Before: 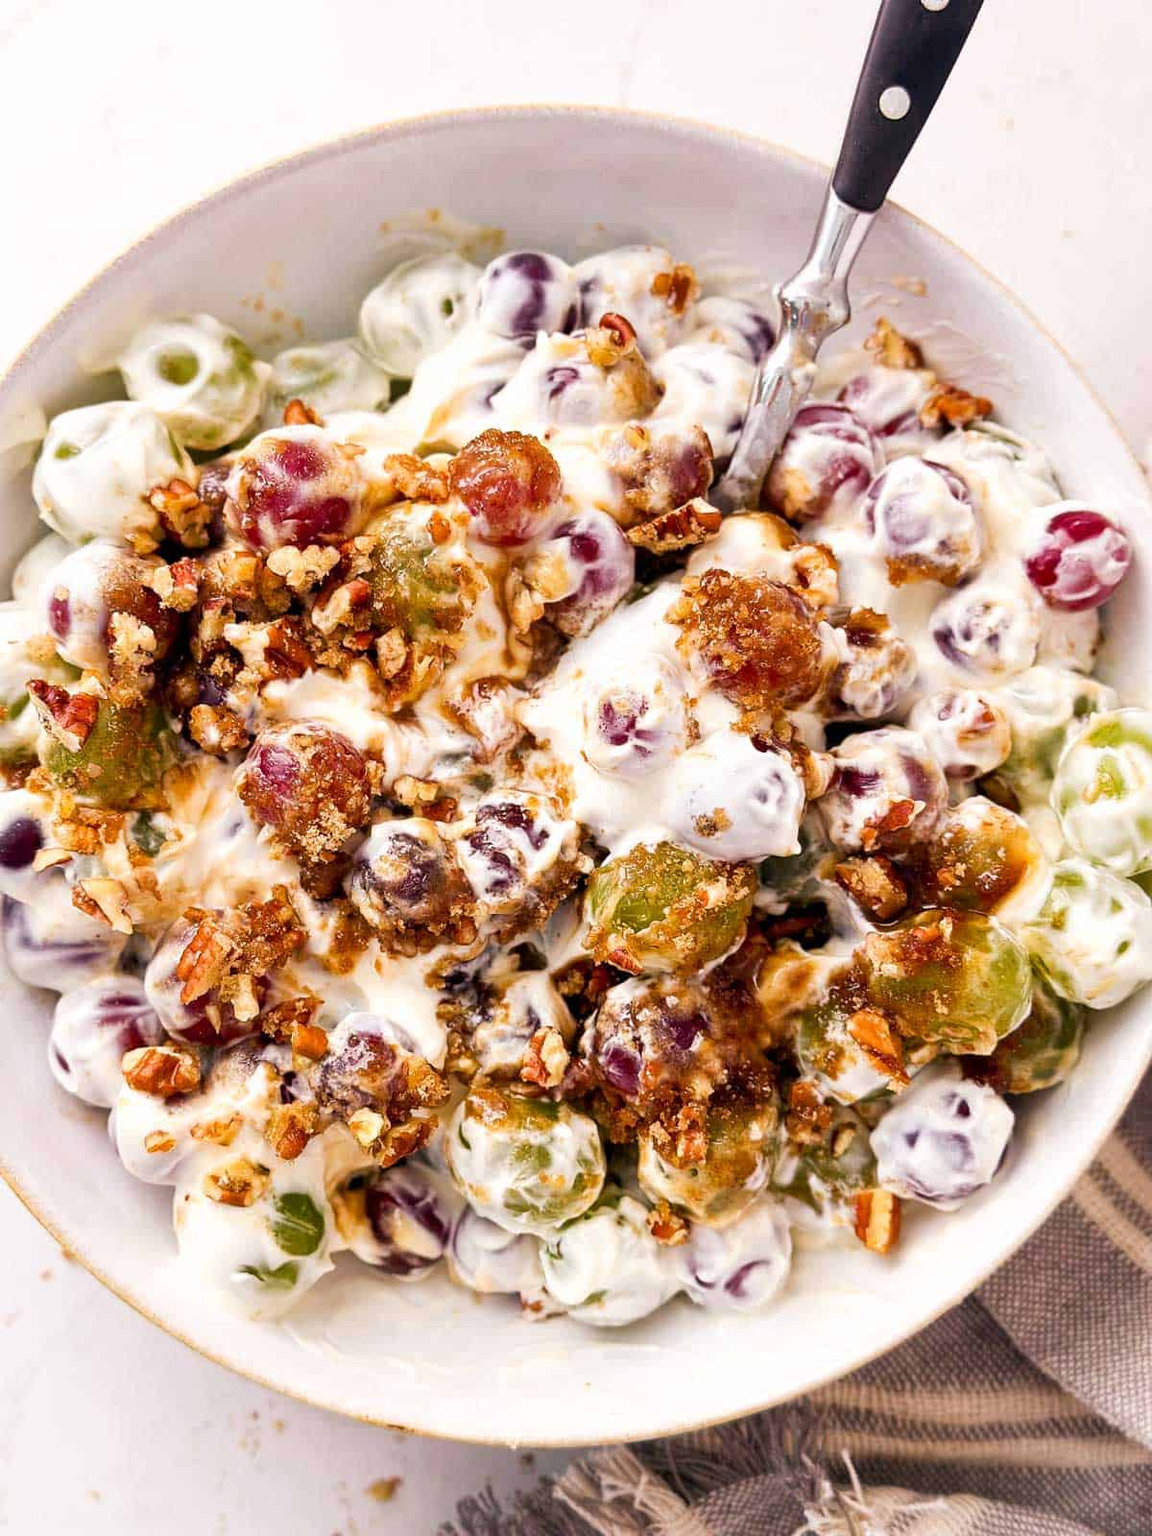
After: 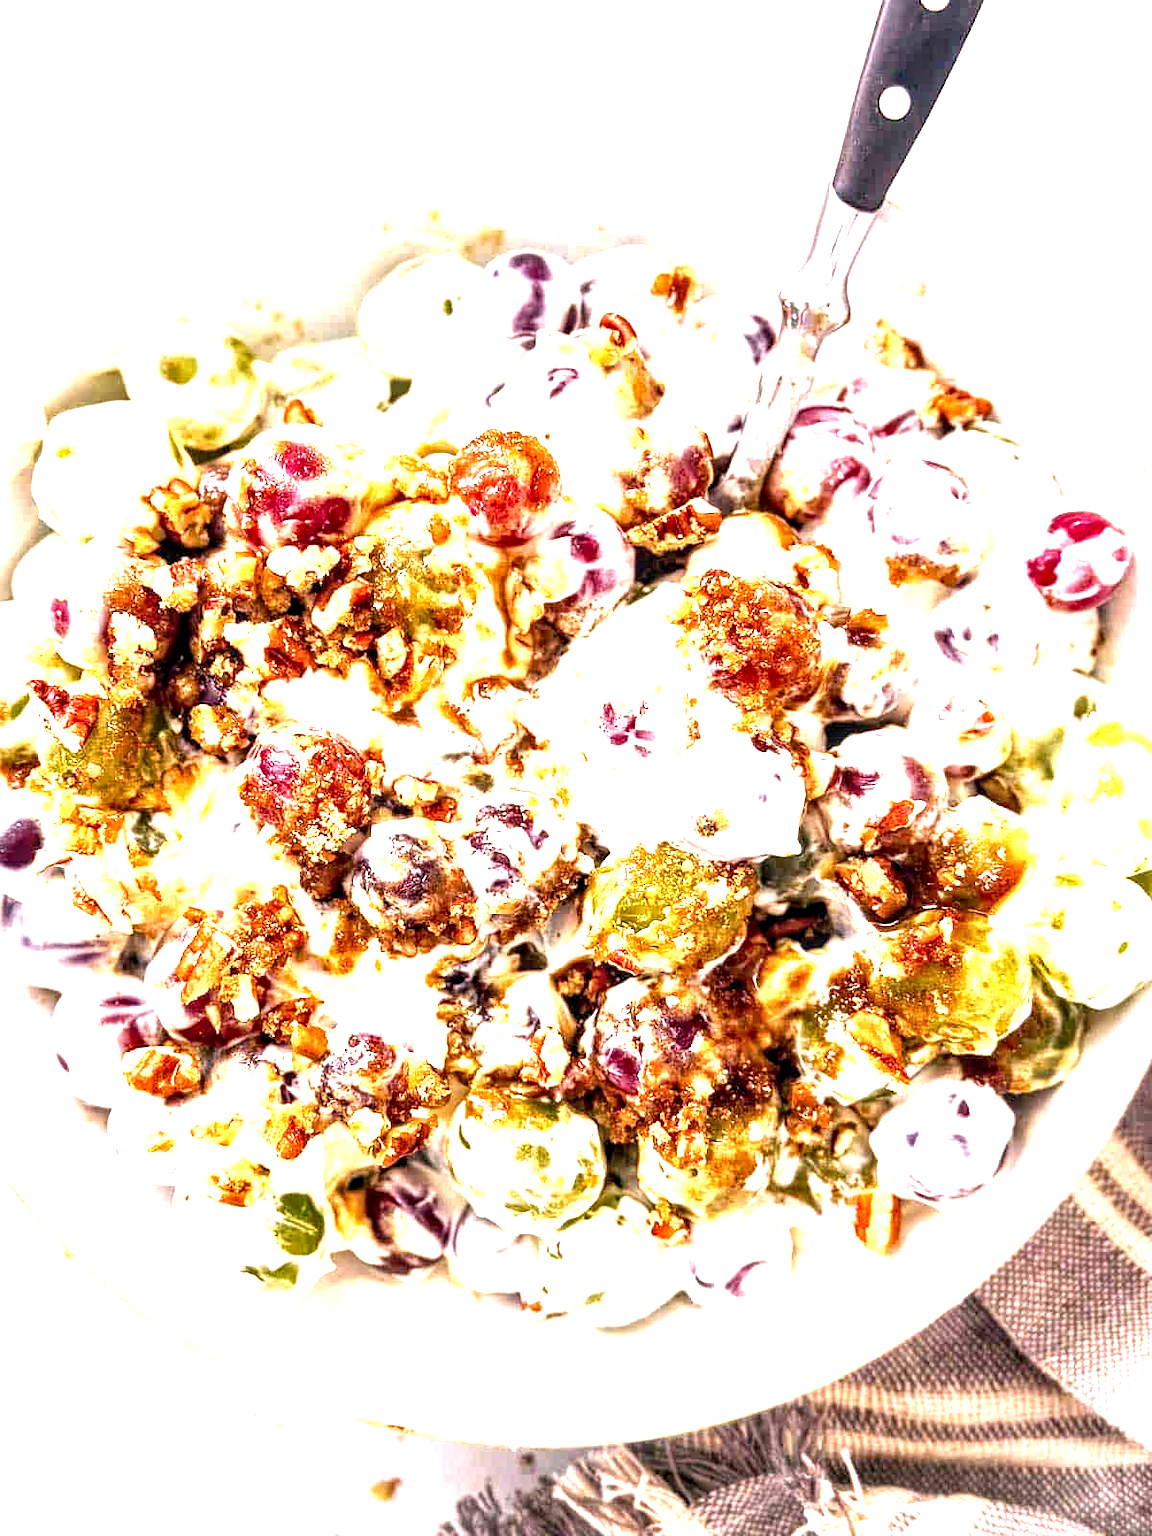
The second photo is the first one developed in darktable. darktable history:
exposure: black level correction 0, exposure 1.5 EV, compensate exposure bias true, compensate highlight preservation false
local contrast: highlights 65%, shadows 54%, detail 169%, midtone range 0.514
